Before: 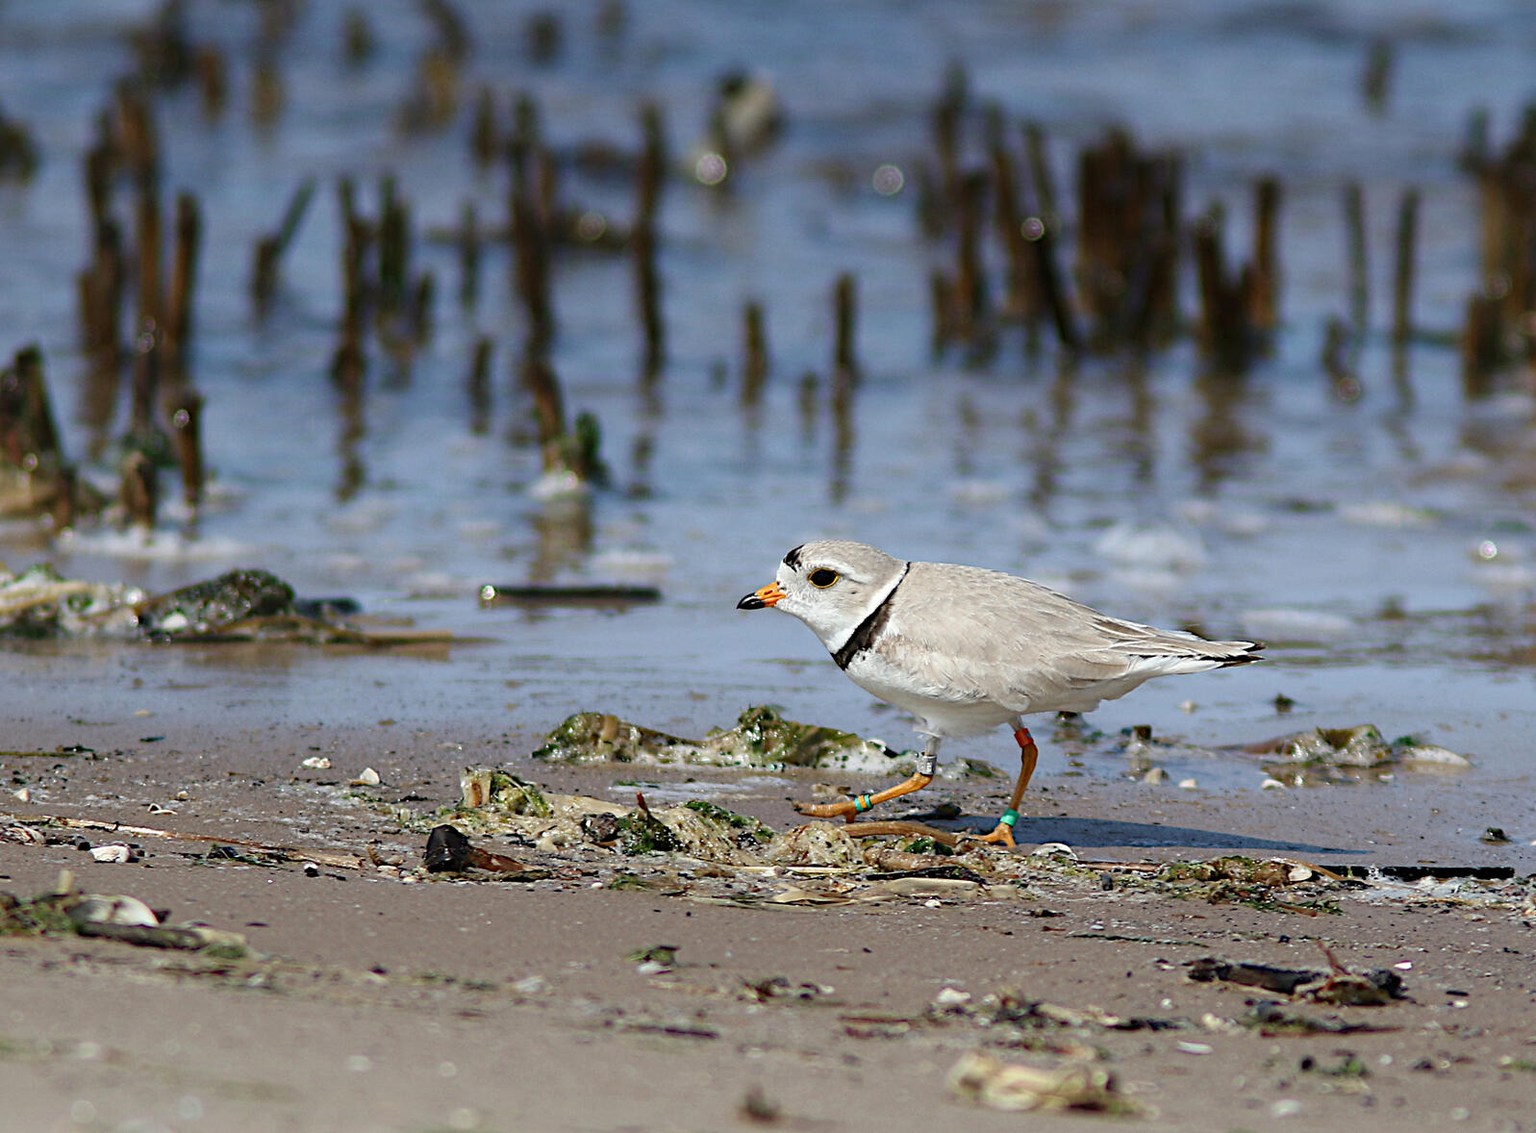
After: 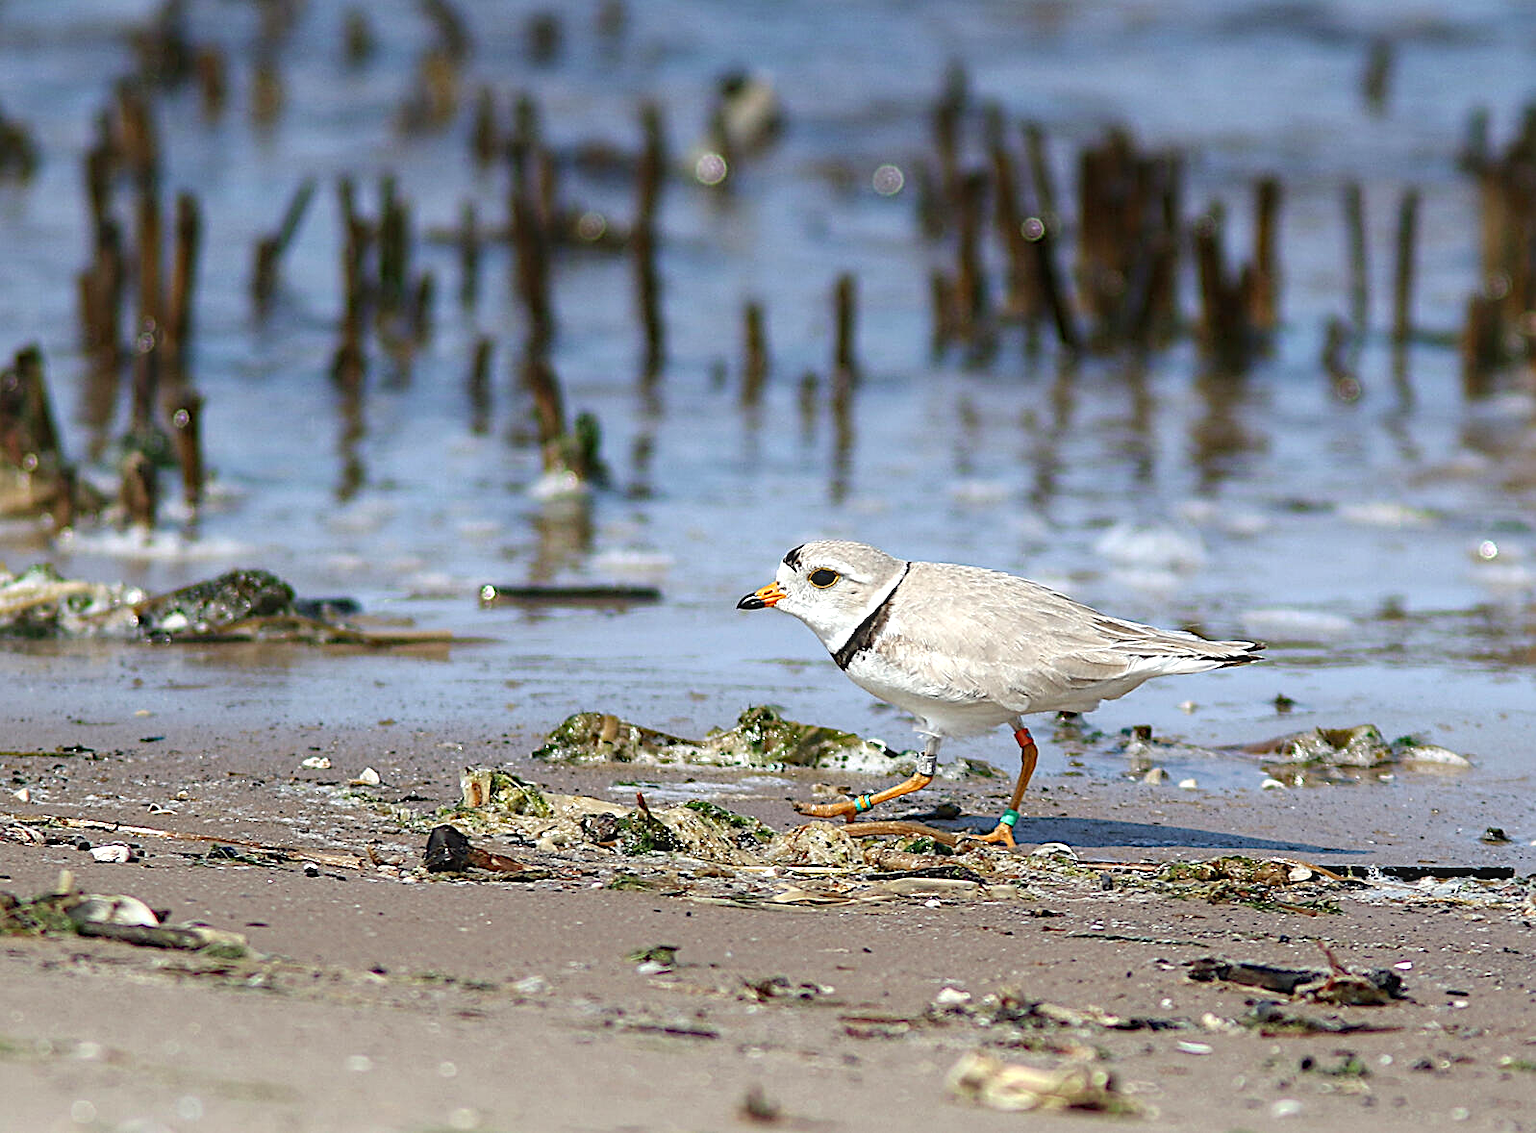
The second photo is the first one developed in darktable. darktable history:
local contrast: detail 110%
sharpen: on, module defaults
exposure: black level correction 0.001, exposure 0.5 EV, compensate highlight preservation false
